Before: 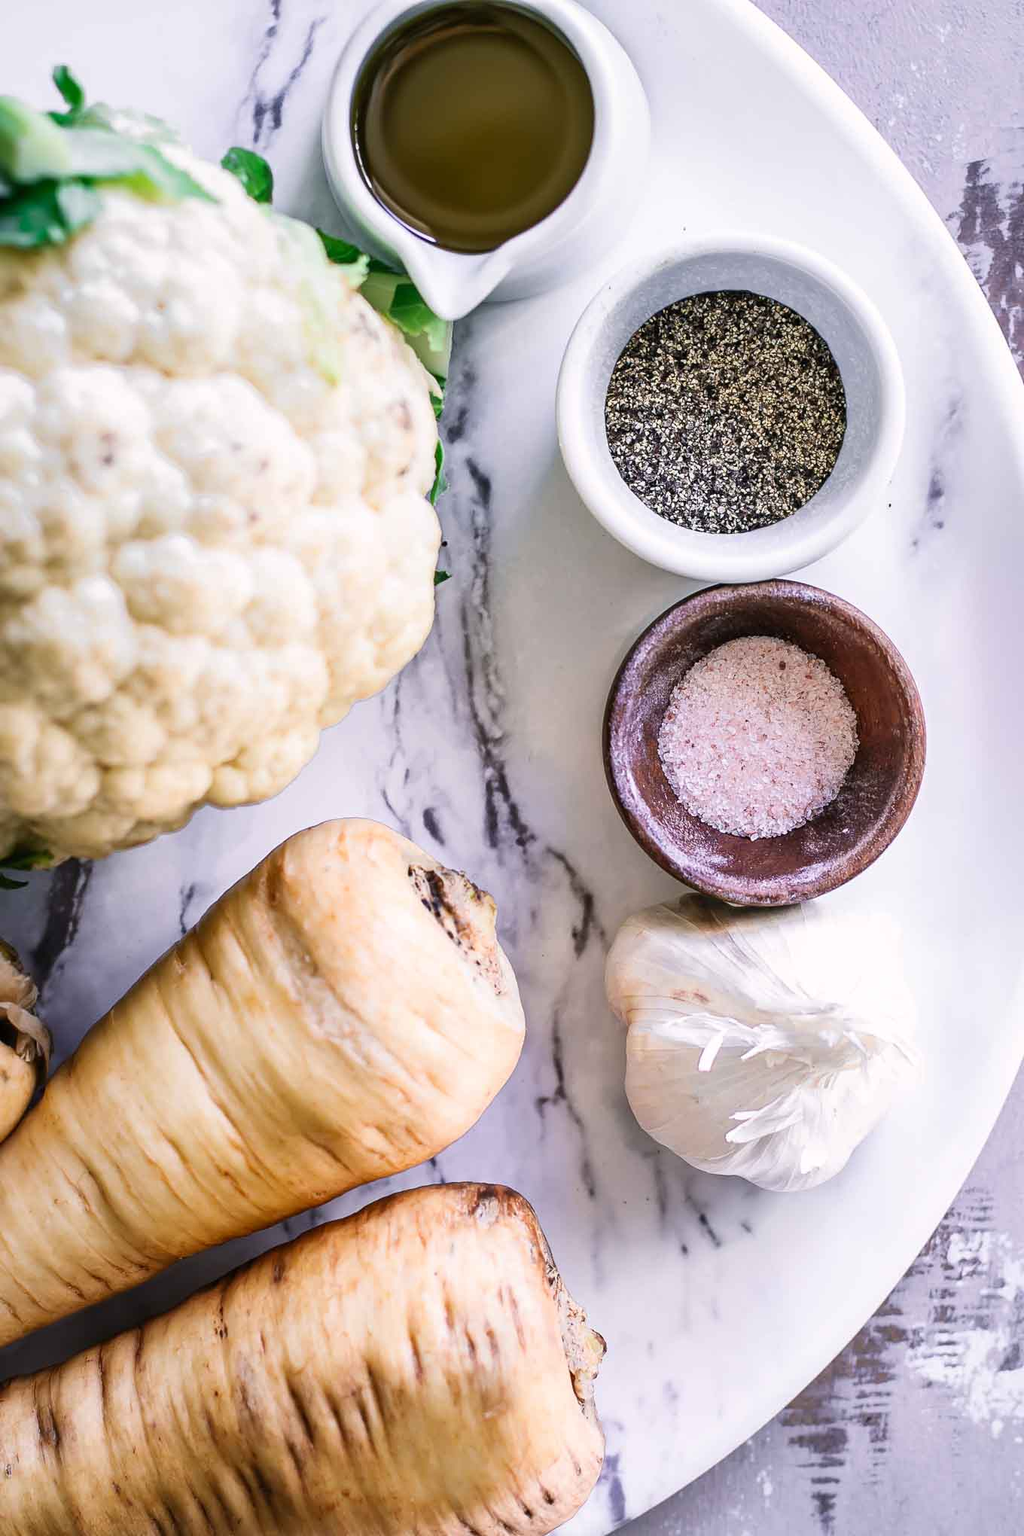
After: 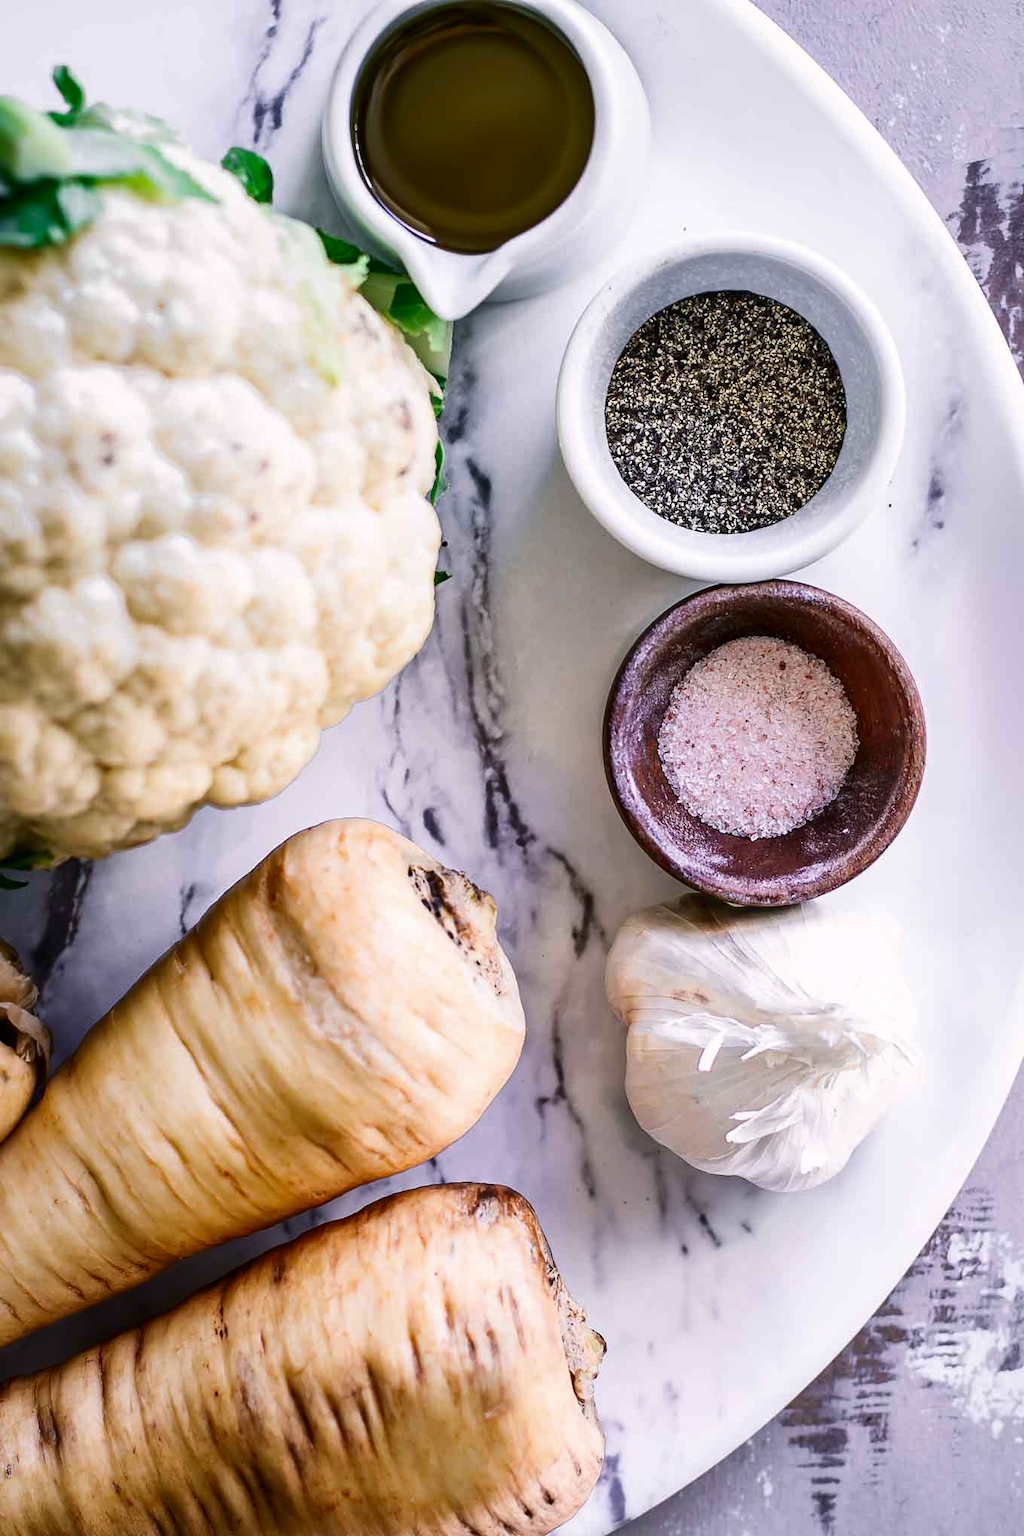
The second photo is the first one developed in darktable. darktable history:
contrast brightness saturation: contrast 0.065, brightness -0.132, saturation 0.062
